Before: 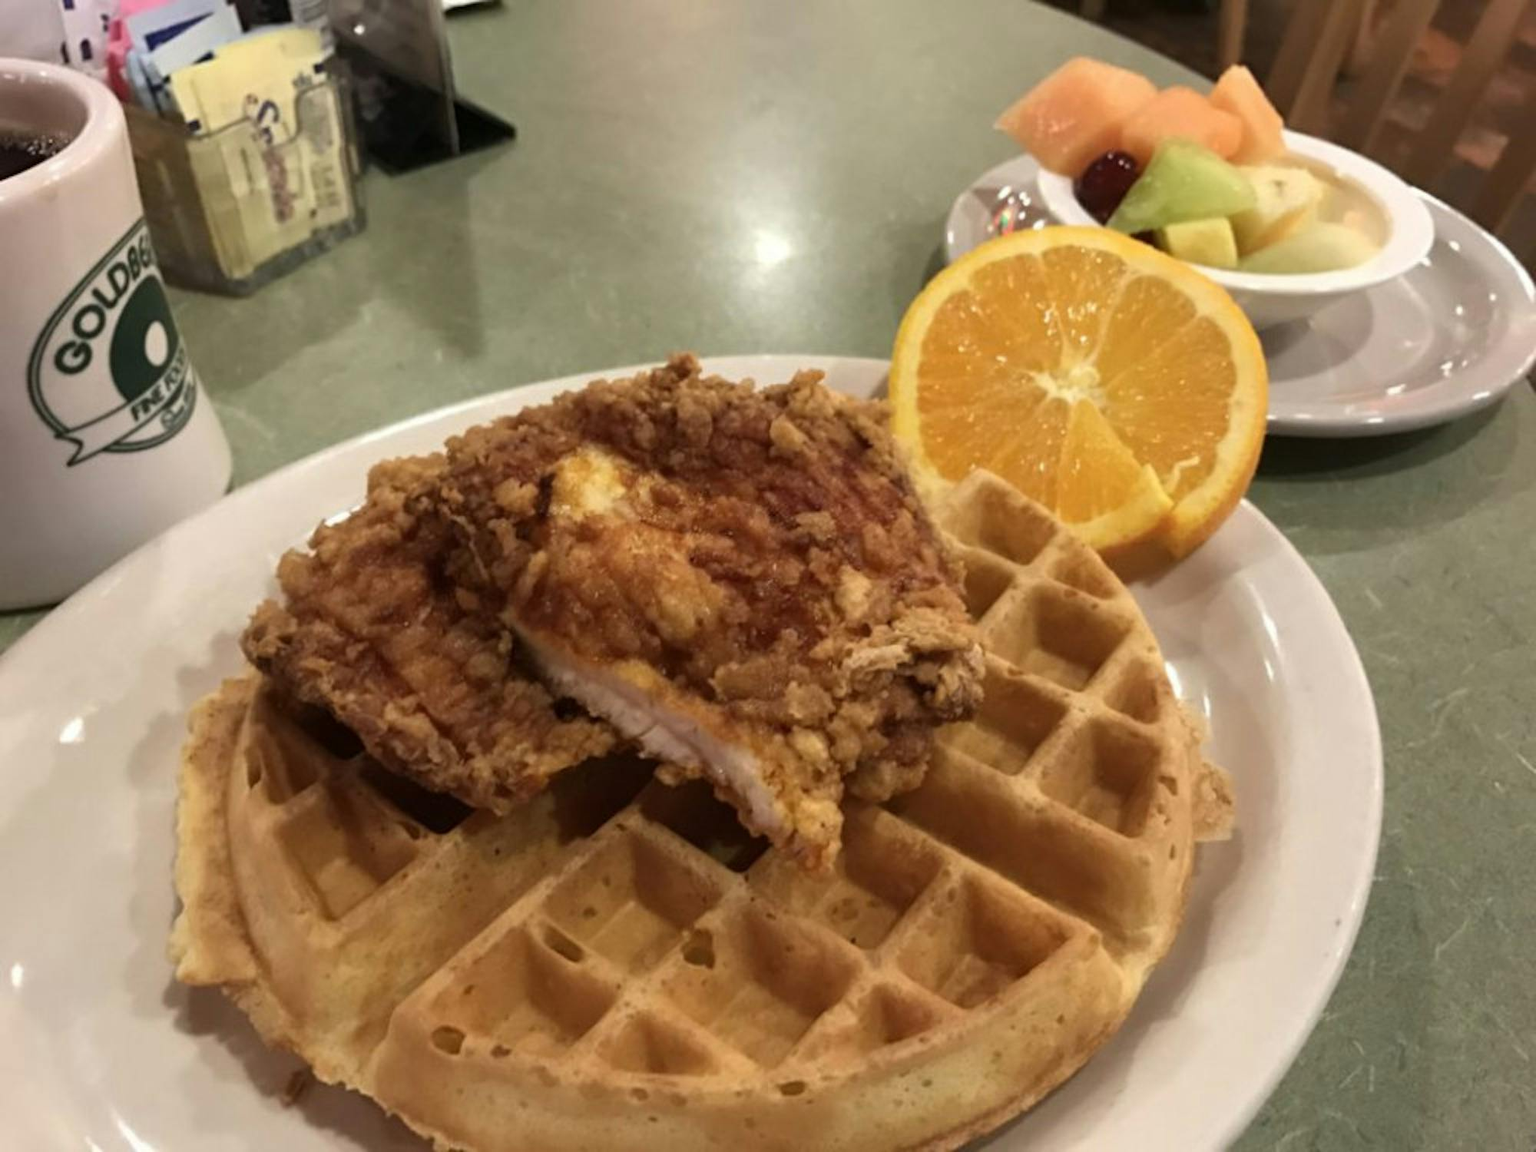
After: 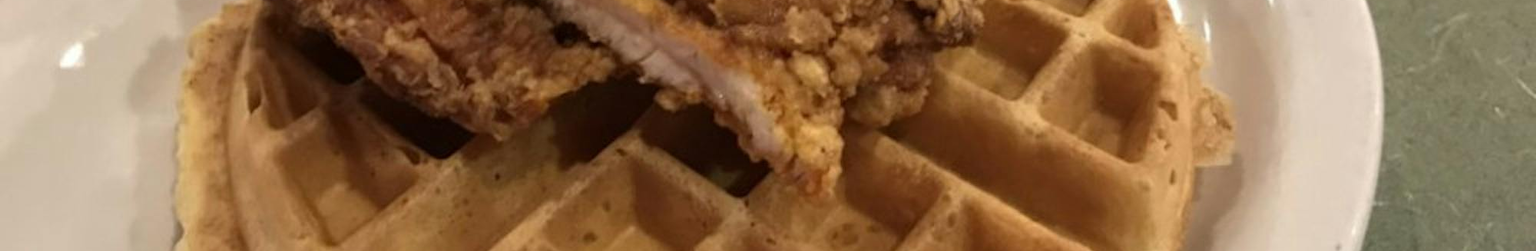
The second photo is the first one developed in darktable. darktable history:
crop and rotate: top 58.676%, bottom 19.481%
